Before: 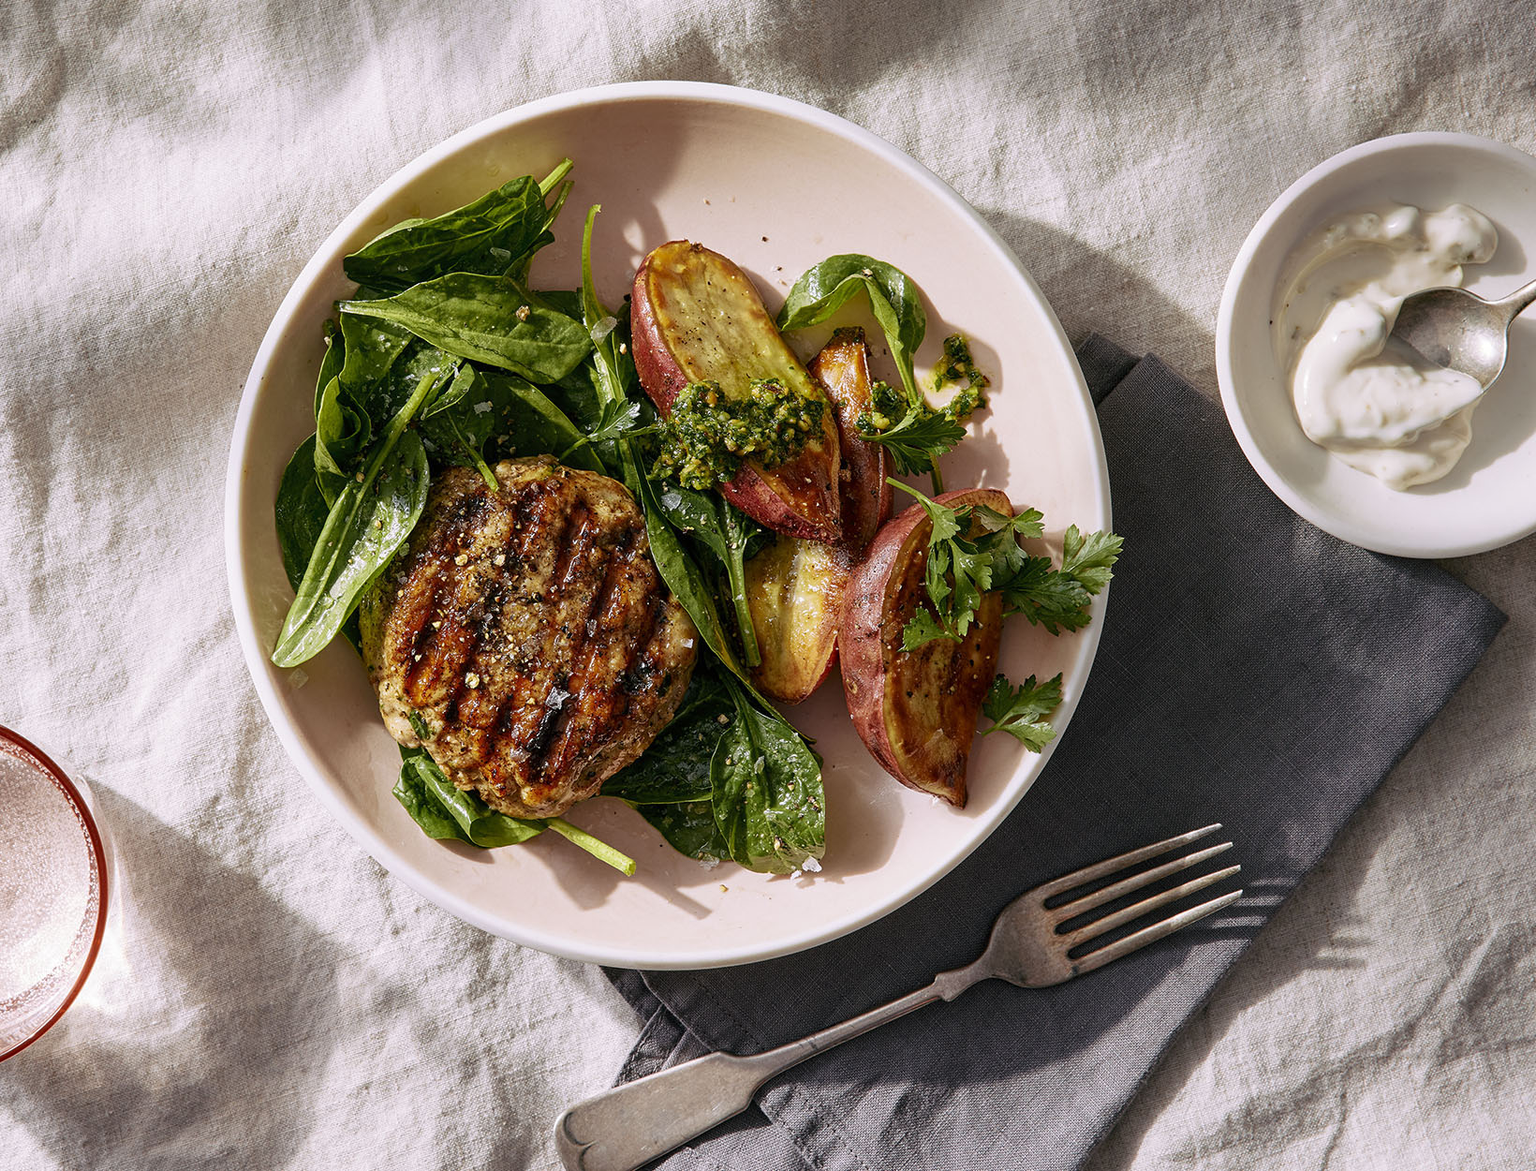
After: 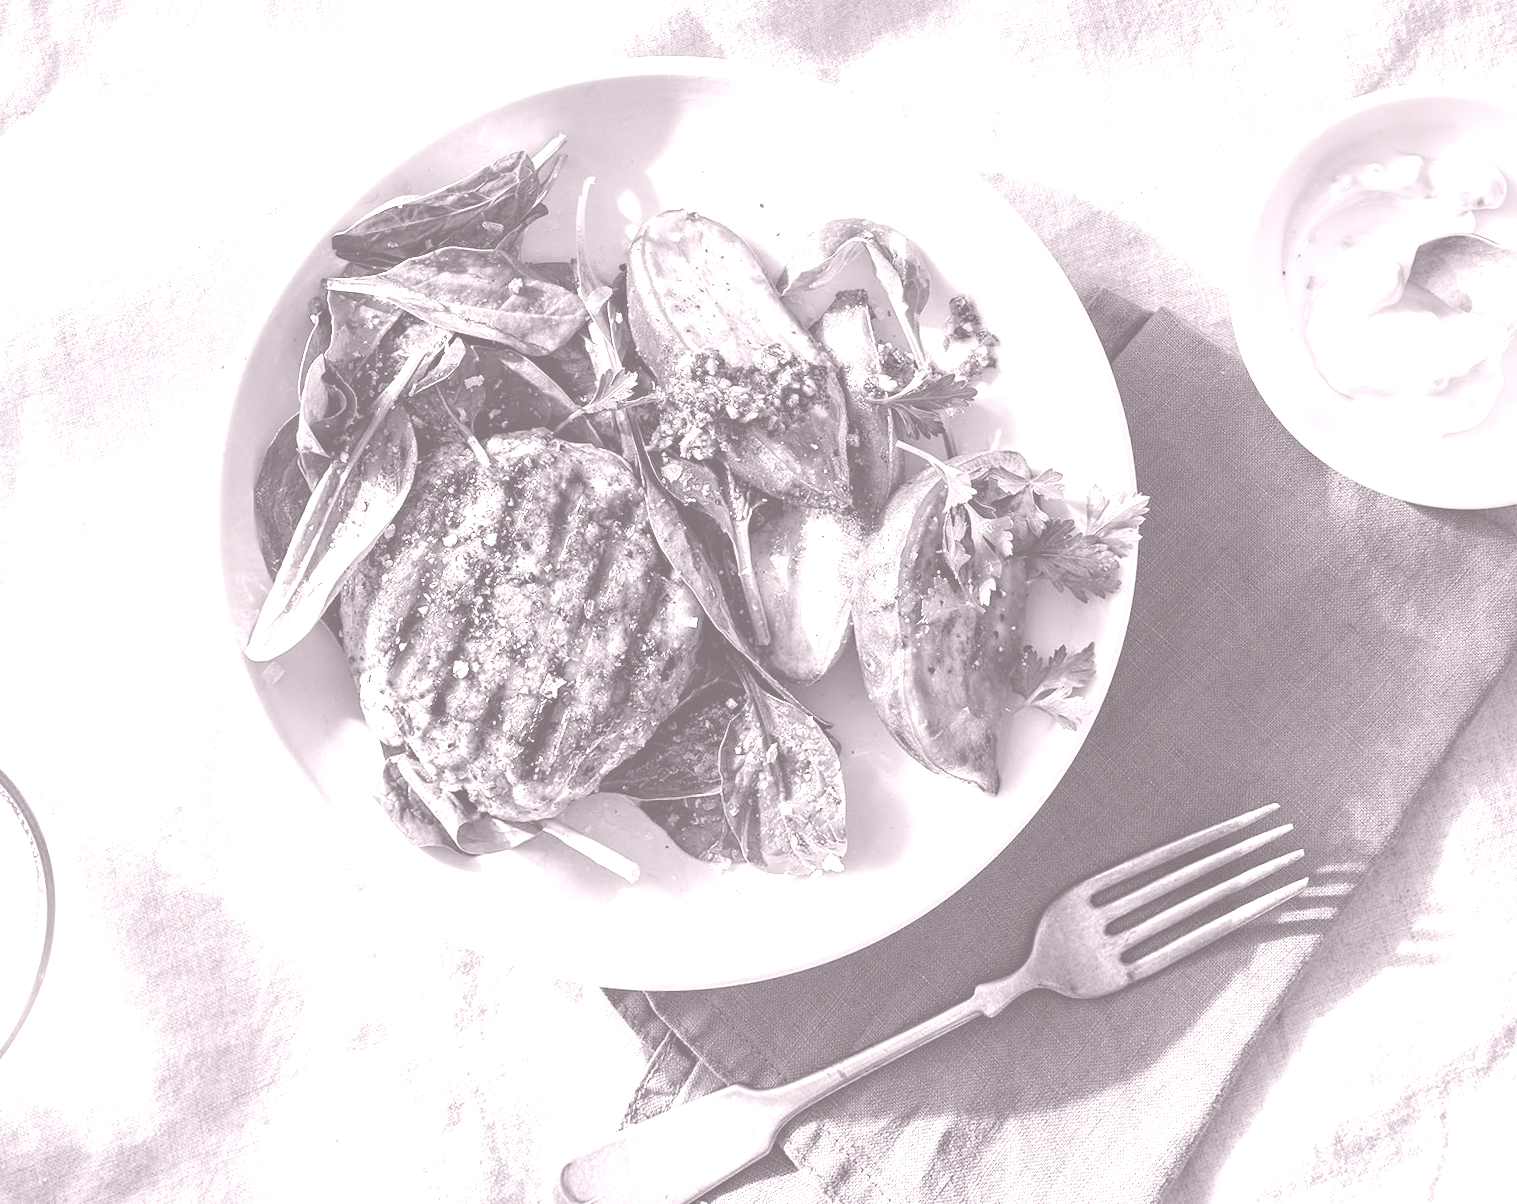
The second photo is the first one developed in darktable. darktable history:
colorize: hue 25.2°, saturation 83%, source mix 82%, lightness 79%, version 1
rotate and perspective: rotation -1.68°, lens shift (vertical) -0.146, crop left 0.049, crop right 0.912, crop top 0.032, crop bottom 0.96
